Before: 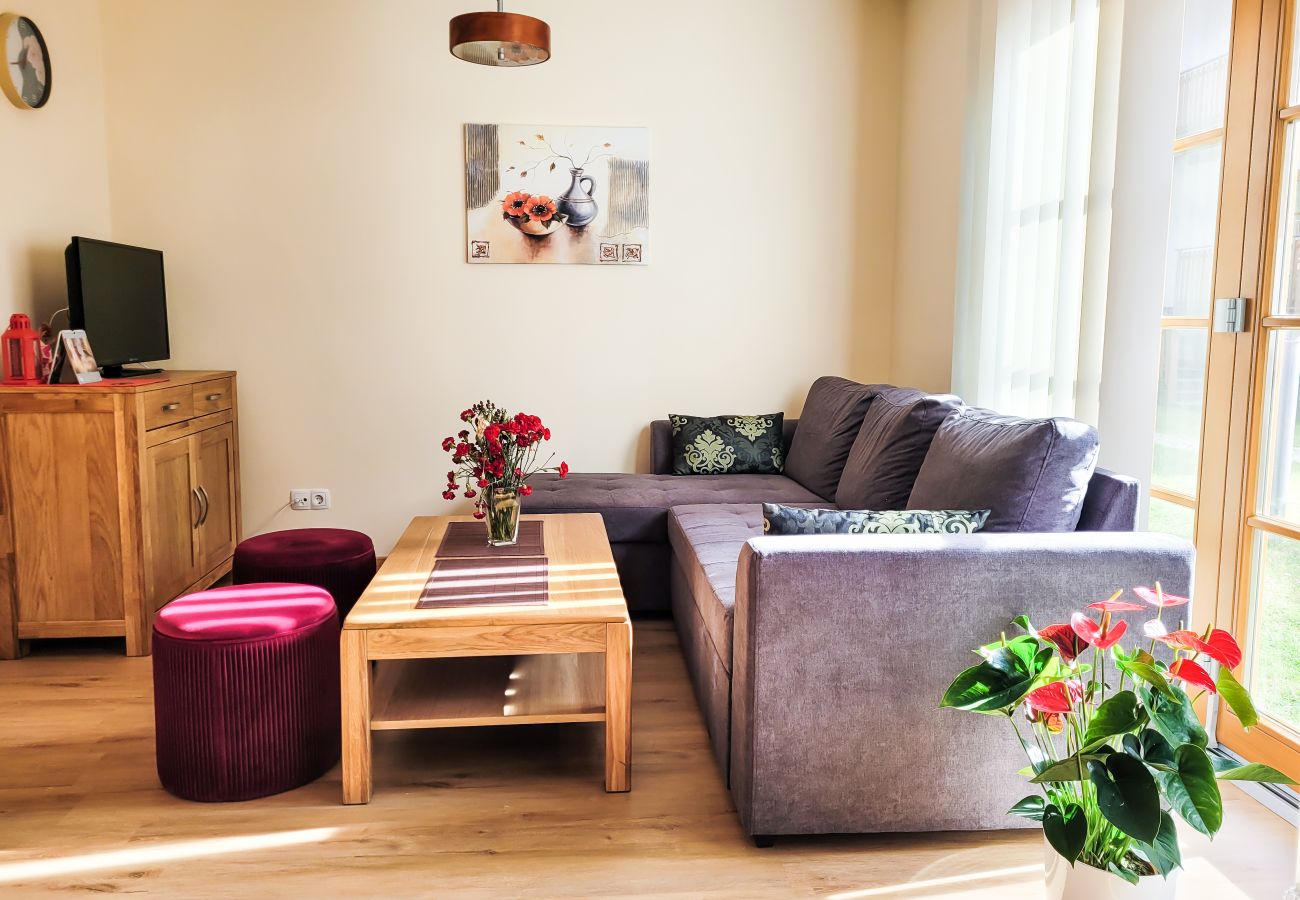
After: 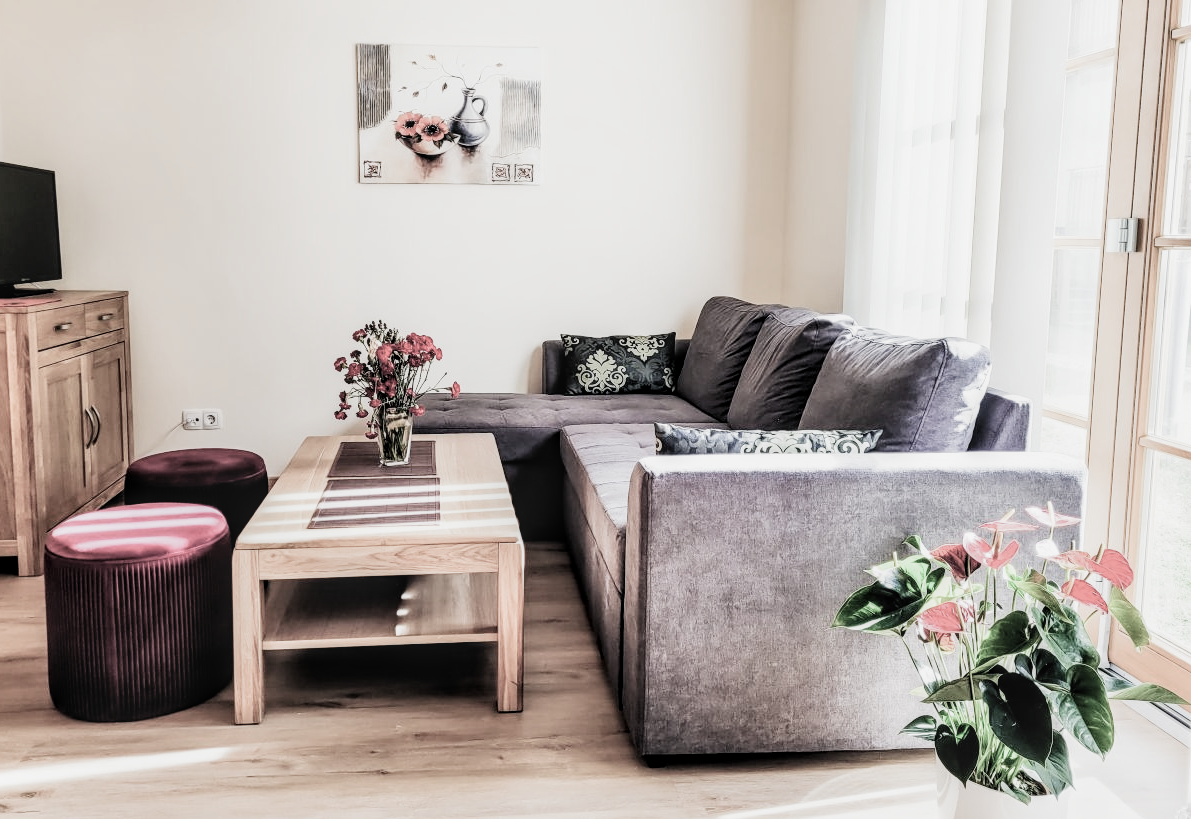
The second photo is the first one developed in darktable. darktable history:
local contrast: on, module defaults
filmic rgb: black relative exposure -5.08 EV, white relative exposure 3.5 EV, hardness 3.17, contrast 1.398, highlights saturation mix -29.15%, preserve chrominance RGB euclidean norm, color science v5 (2021), contrast in shadows safe, contrast in highlights safe
exposure: black level correction 0, exposure 0.499 EV, compensate highlight preservation false
crop and rotate: left 8.35%, top 8.917%
color balance rgb: shadows lift › chroma 4.055%, shadows lift › hue 253.28°, perceptual saturation grading › global saturation 20%, perceptual saturation grading › highlights -49.483%, perceptual saturation grading › shadows 25.212%, global vibrance 20%
